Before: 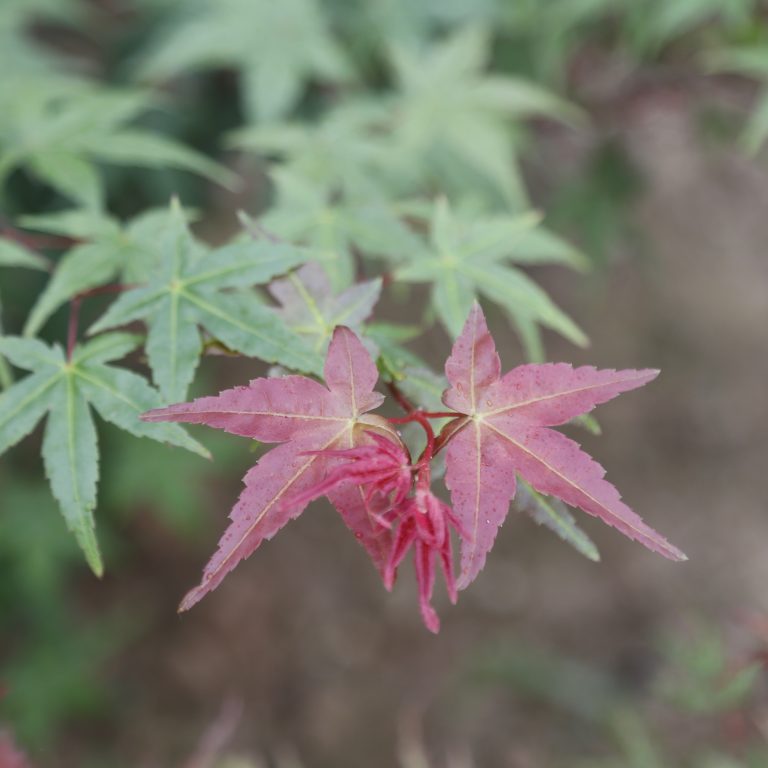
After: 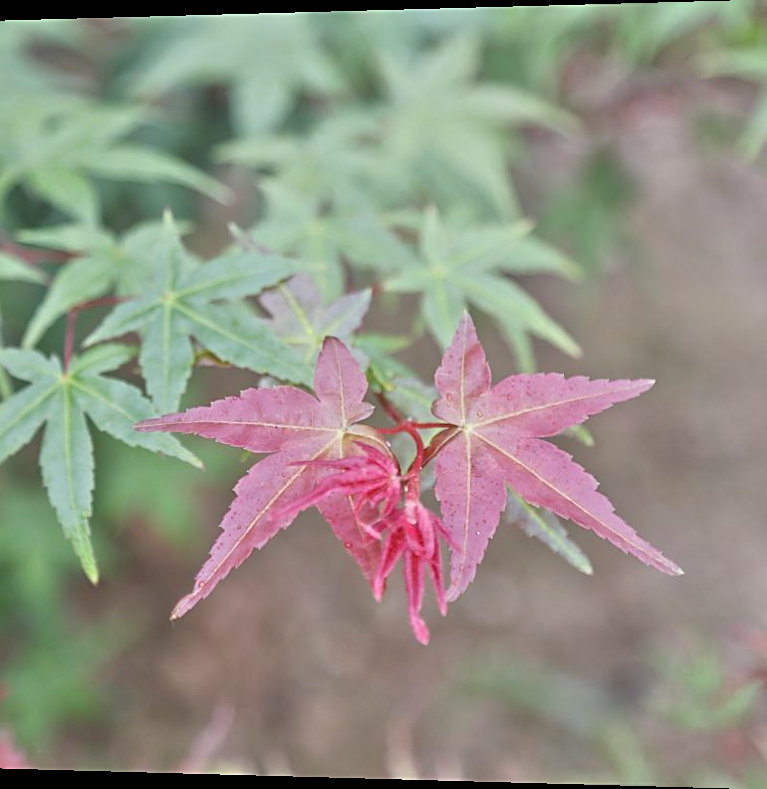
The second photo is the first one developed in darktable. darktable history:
rotate and perspective: lens shift (horizontal) -0.055, automatic cropping off
tone equalizer: -7 EV 0.15 EV, -6 EV 0.6 EV, -5 EV 1.15 EV, -4 EV 1.33 EV, -3 EV 1.15 EV, -2 EV 0.6 EV, -1 EV 0.15 EV, mask exposure compensation -0.5 EV
sharpen: on, module defaults
white balance: red 1.004, blue 1.024
